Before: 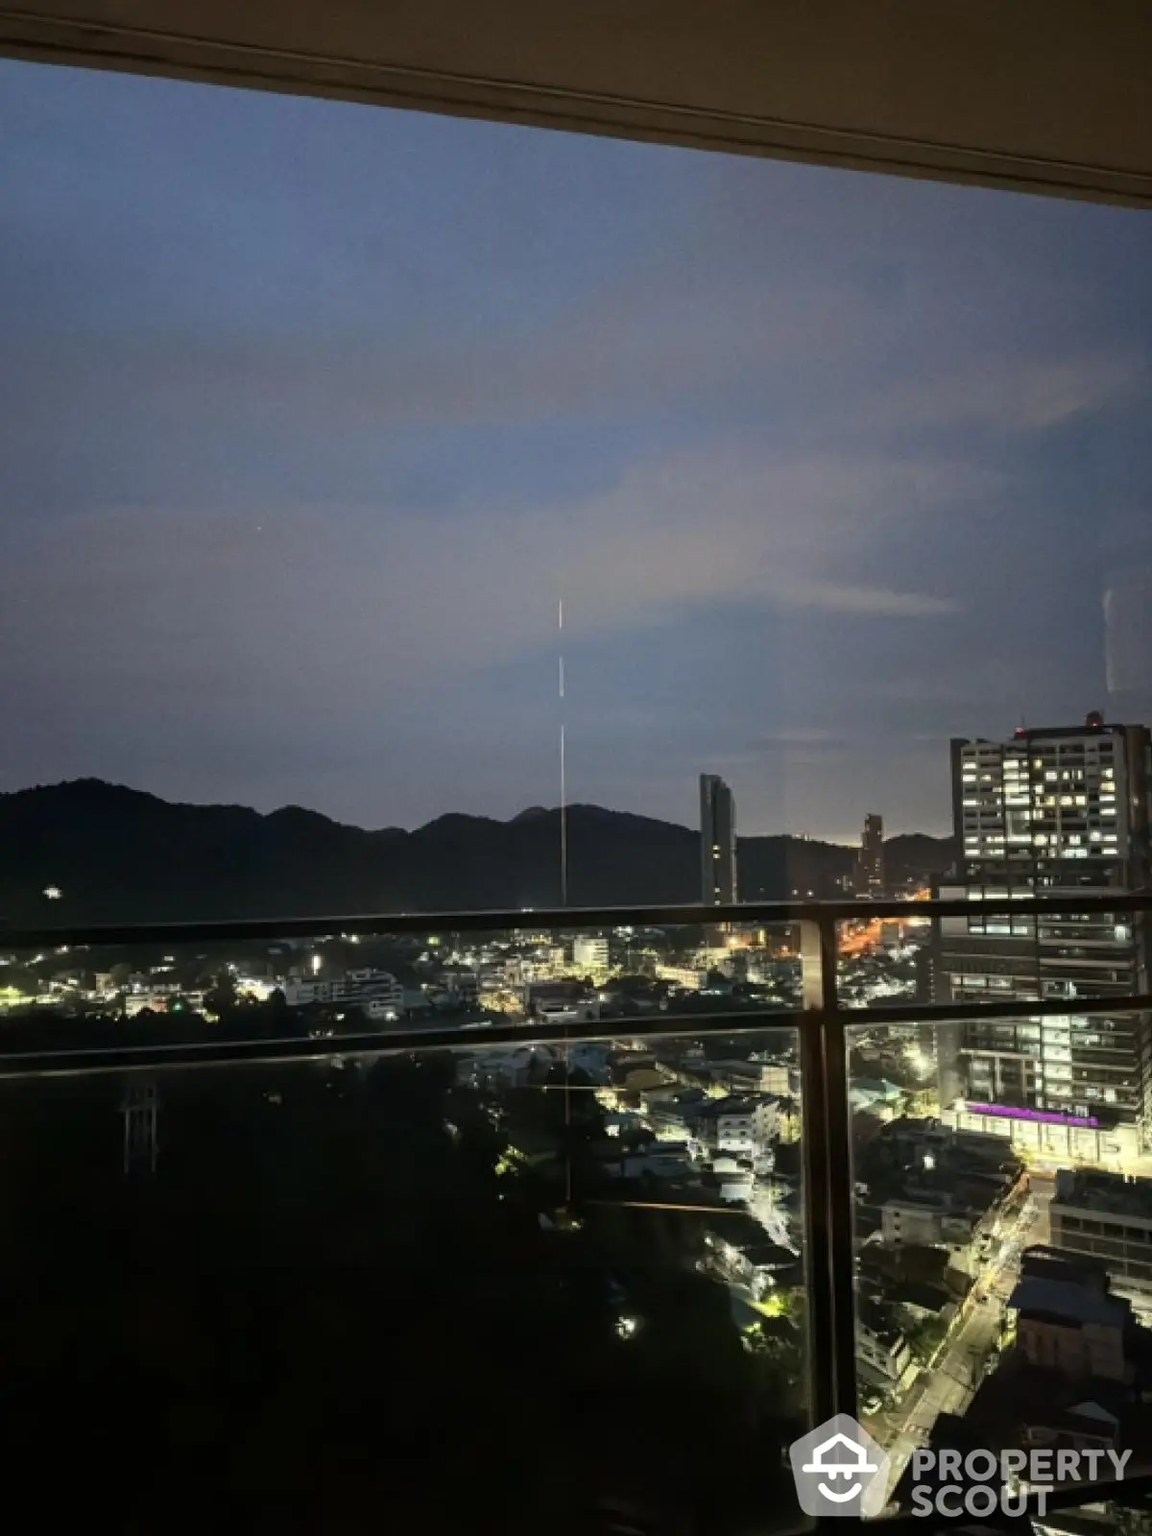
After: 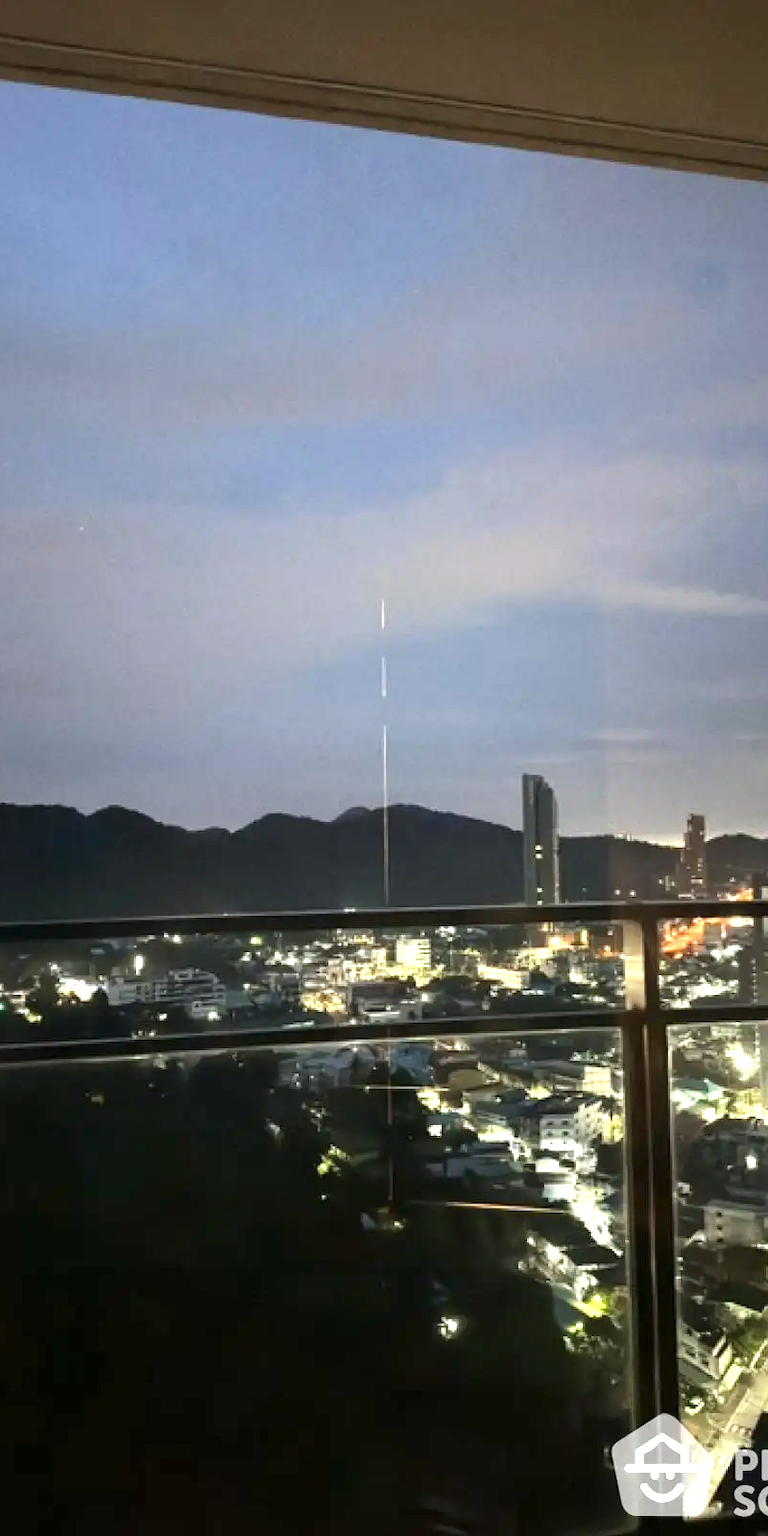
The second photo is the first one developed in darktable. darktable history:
crop and rotate: left 15.446%, right 17.836%
exposure: exposure 1.137 EV, compensate highlight preservation false
